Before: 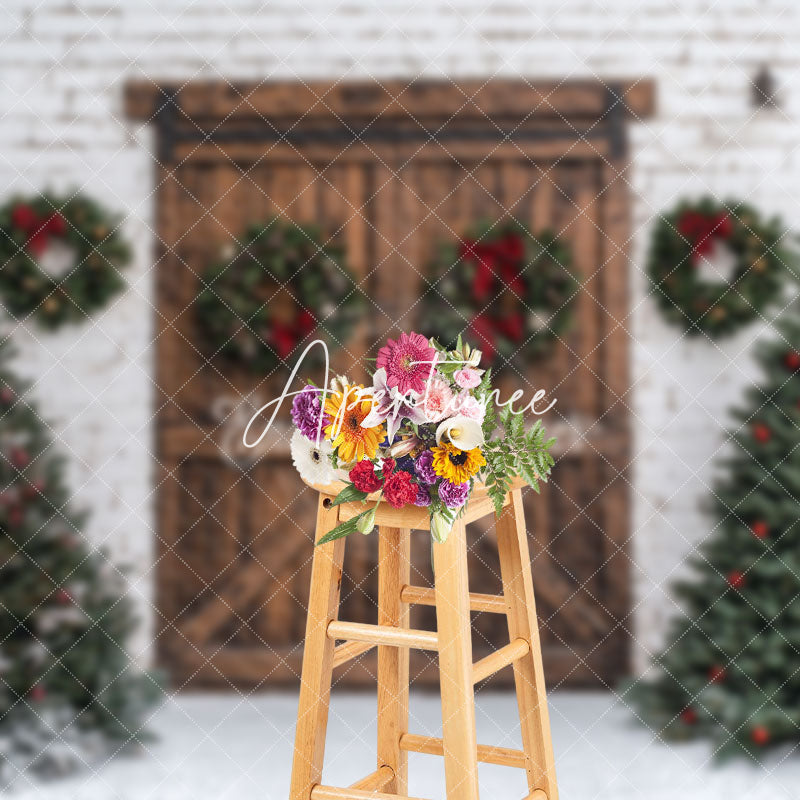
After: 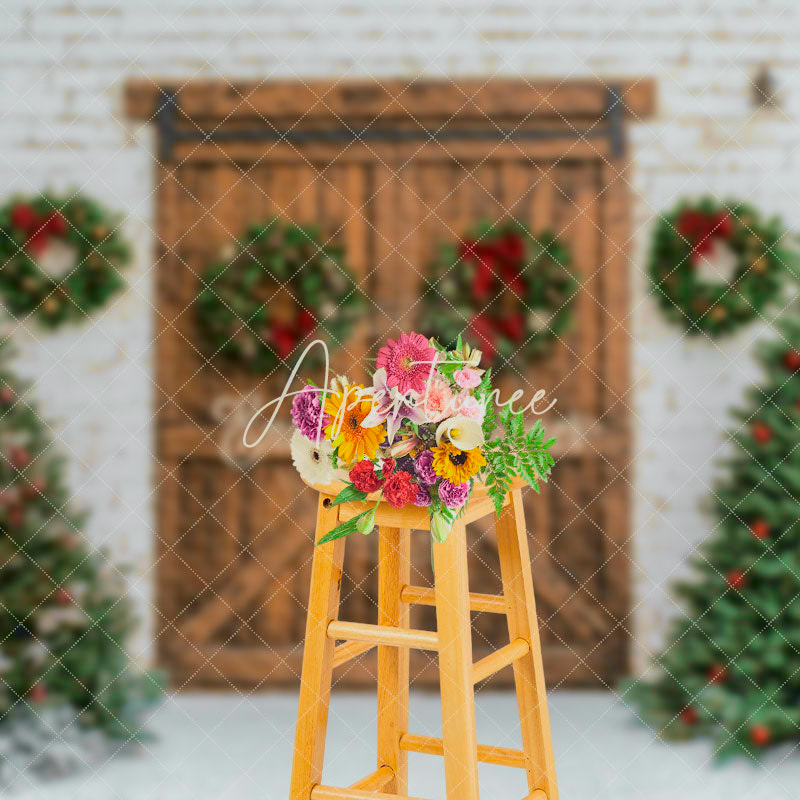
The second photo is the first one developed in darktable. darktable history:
color balance rgb: perceptual saturation grading › global saturation 25%, global vibrance 20%
tone curve: curves: ch0 [(0, 0) (0.402, 0.473) (0.673, 0.68) (0.899, 0.832) (0.999, 0.903)]; ch1 [(0, 0) (0.379, 0.262) (0.464, 0.425) (0.498, 0.49) (0.507, 0.5) (0.53, 0.532) (0.582, 0.583) (0.68, 0.672) (0.791, 0.748) (1, 0.896)]; ch2 [(0, 0) (0.199, 0.414) (0.438, 0.49) (0.496, 0.501) (0.515, 0.546) (0.577, 0.605) (0.632, 0.649) (0.717, 0.727) (0.845, 0.855) (0.998, 0.977)], color space Lab, independent channels, preserve colors none
